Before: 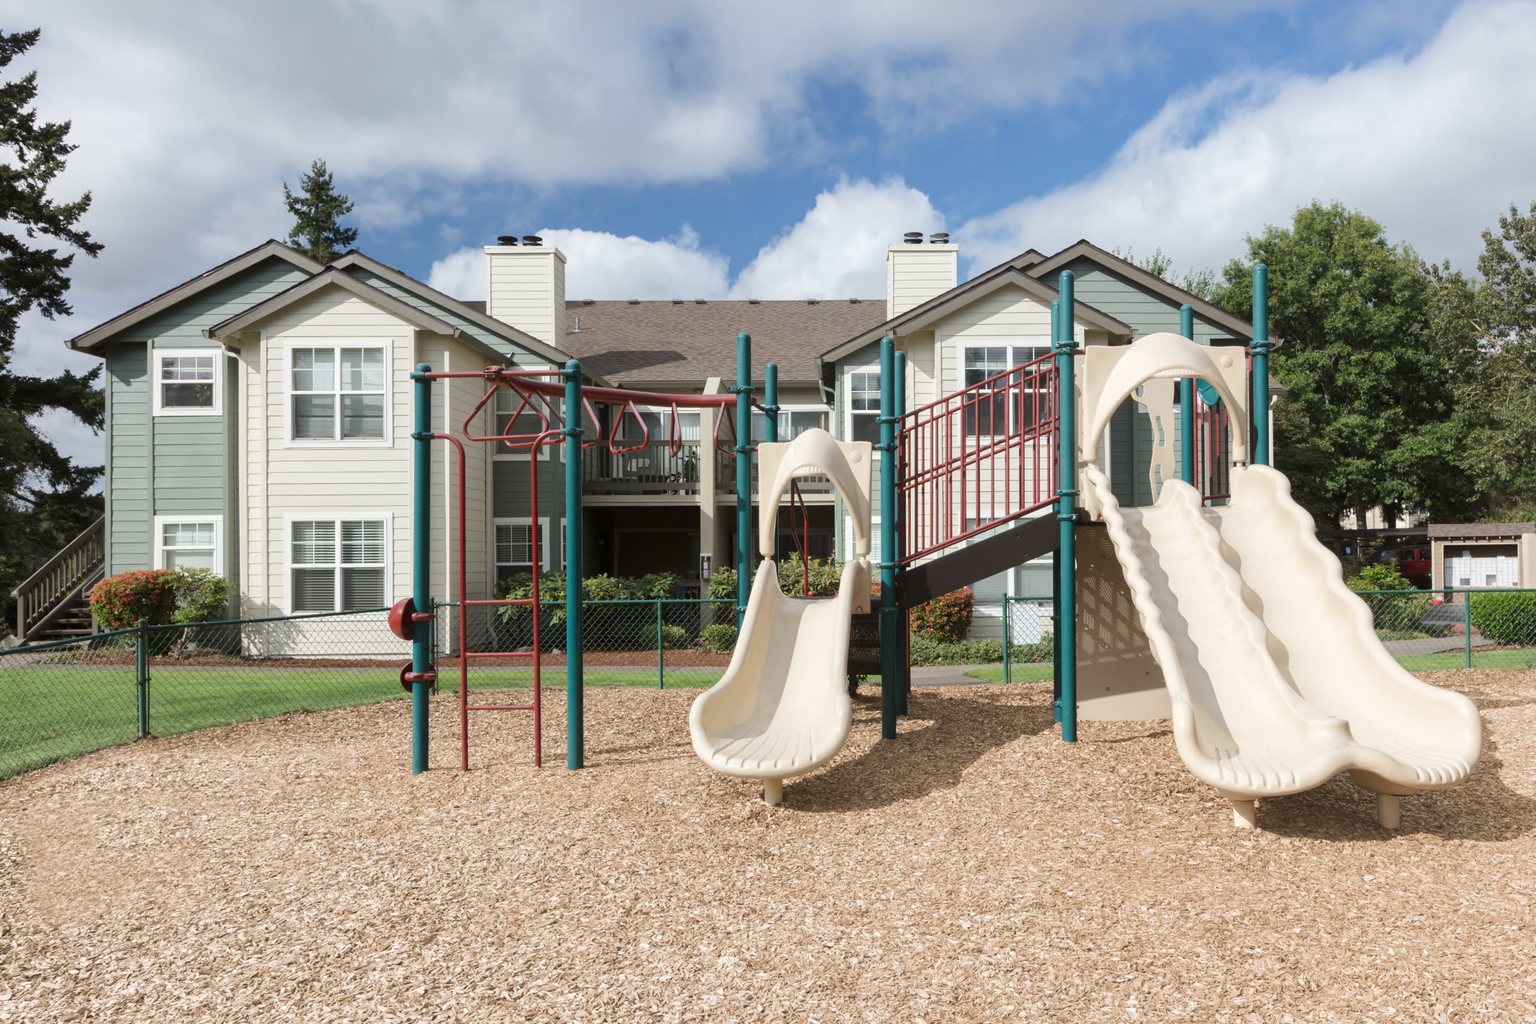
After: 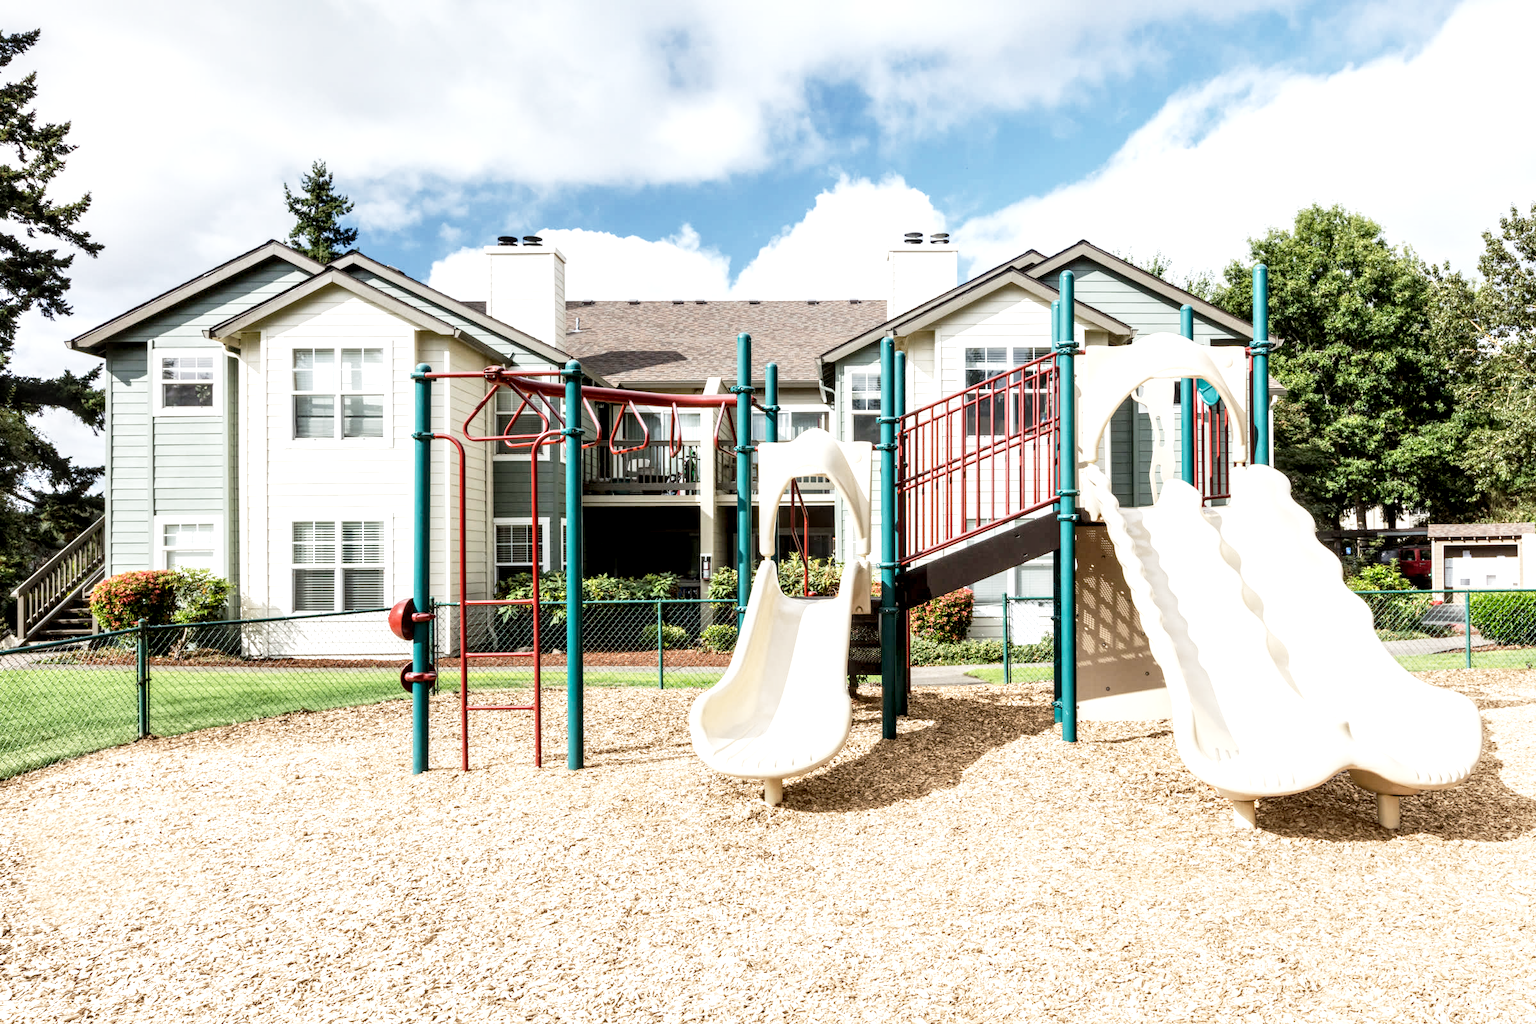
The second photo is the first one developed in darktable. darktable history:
base curve: curves: ch0 [(0, 0) (0.012, 0.01) (0.073, 0.168) (0.31, 0.711) (0.645, 0.957) (1, 1)], preserve colors none
local contrast: highlights 78%, shadows 56%, detail 175%, midtone range 0.431
